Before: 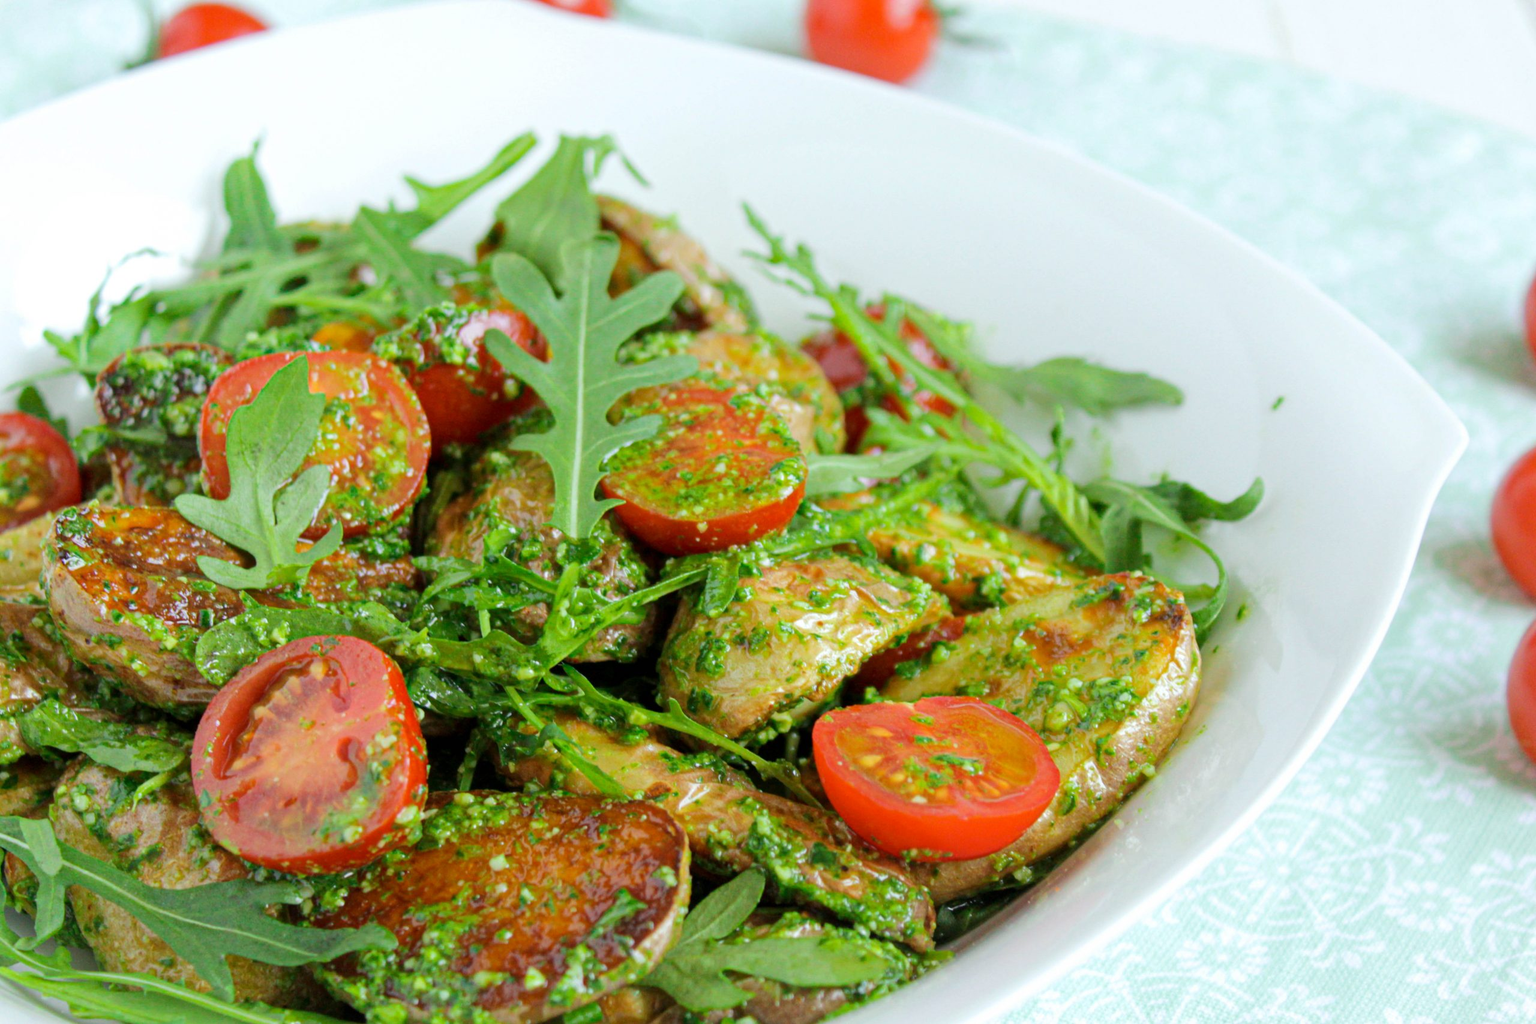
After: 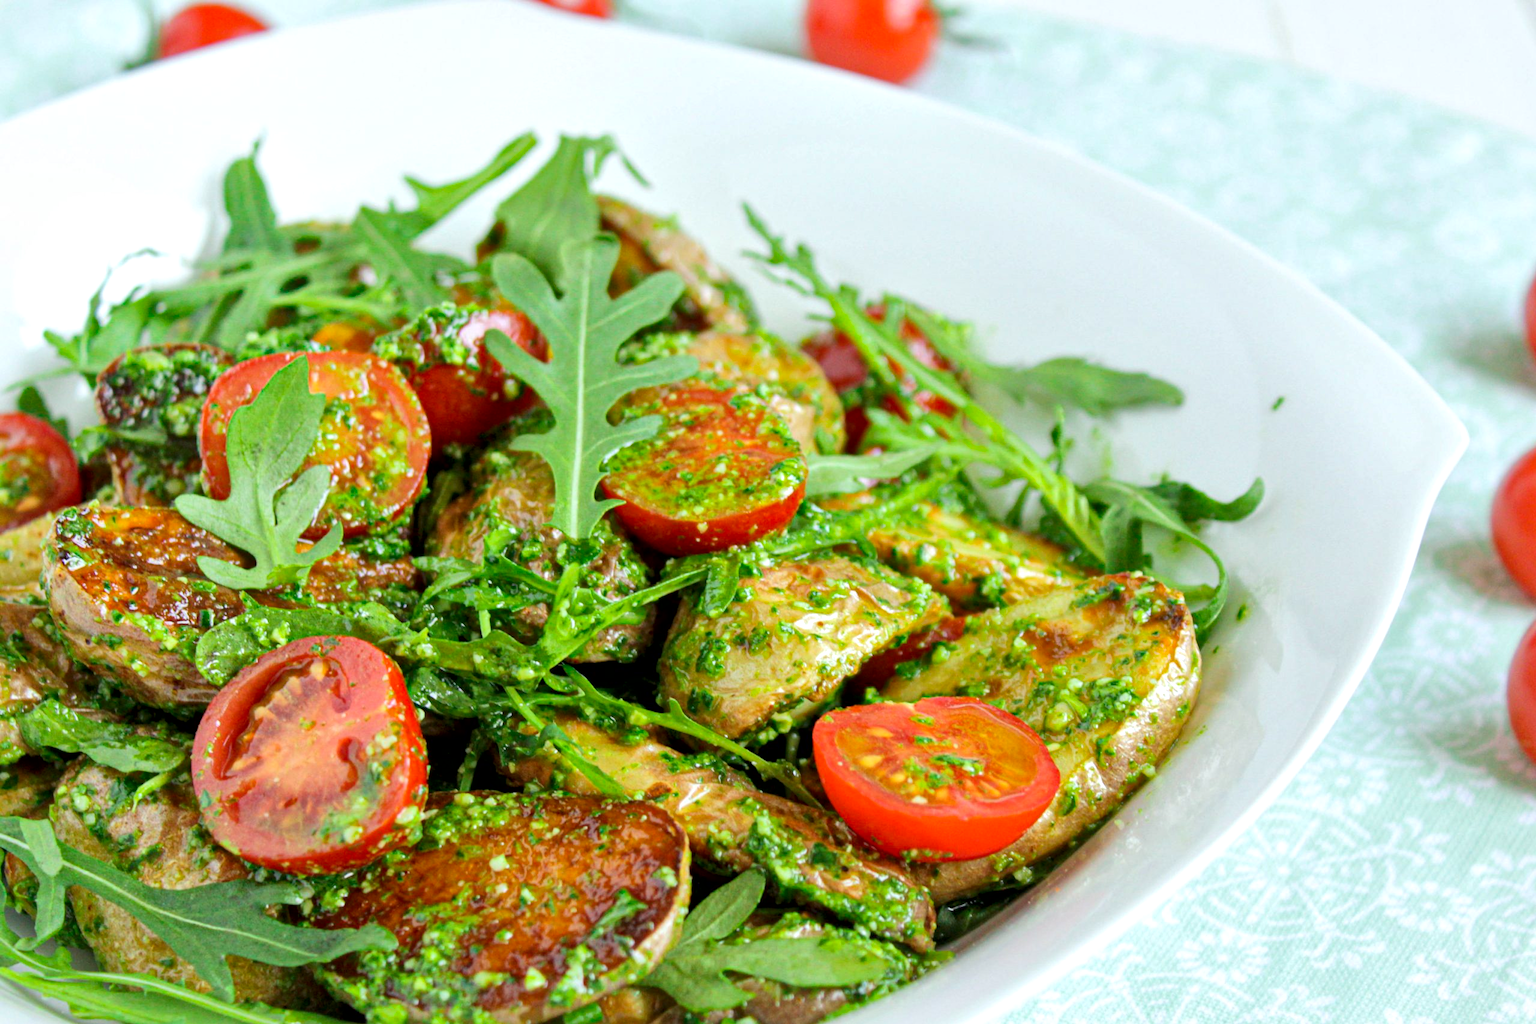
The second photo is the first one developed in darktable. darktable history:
contrast brightness saturation: contrast 0.03, brightness 0.06, saturation 0.13
local contrast: mode bilateral grid, contrast 25, coarseness 60, detail 151%, midtone range 0.2
